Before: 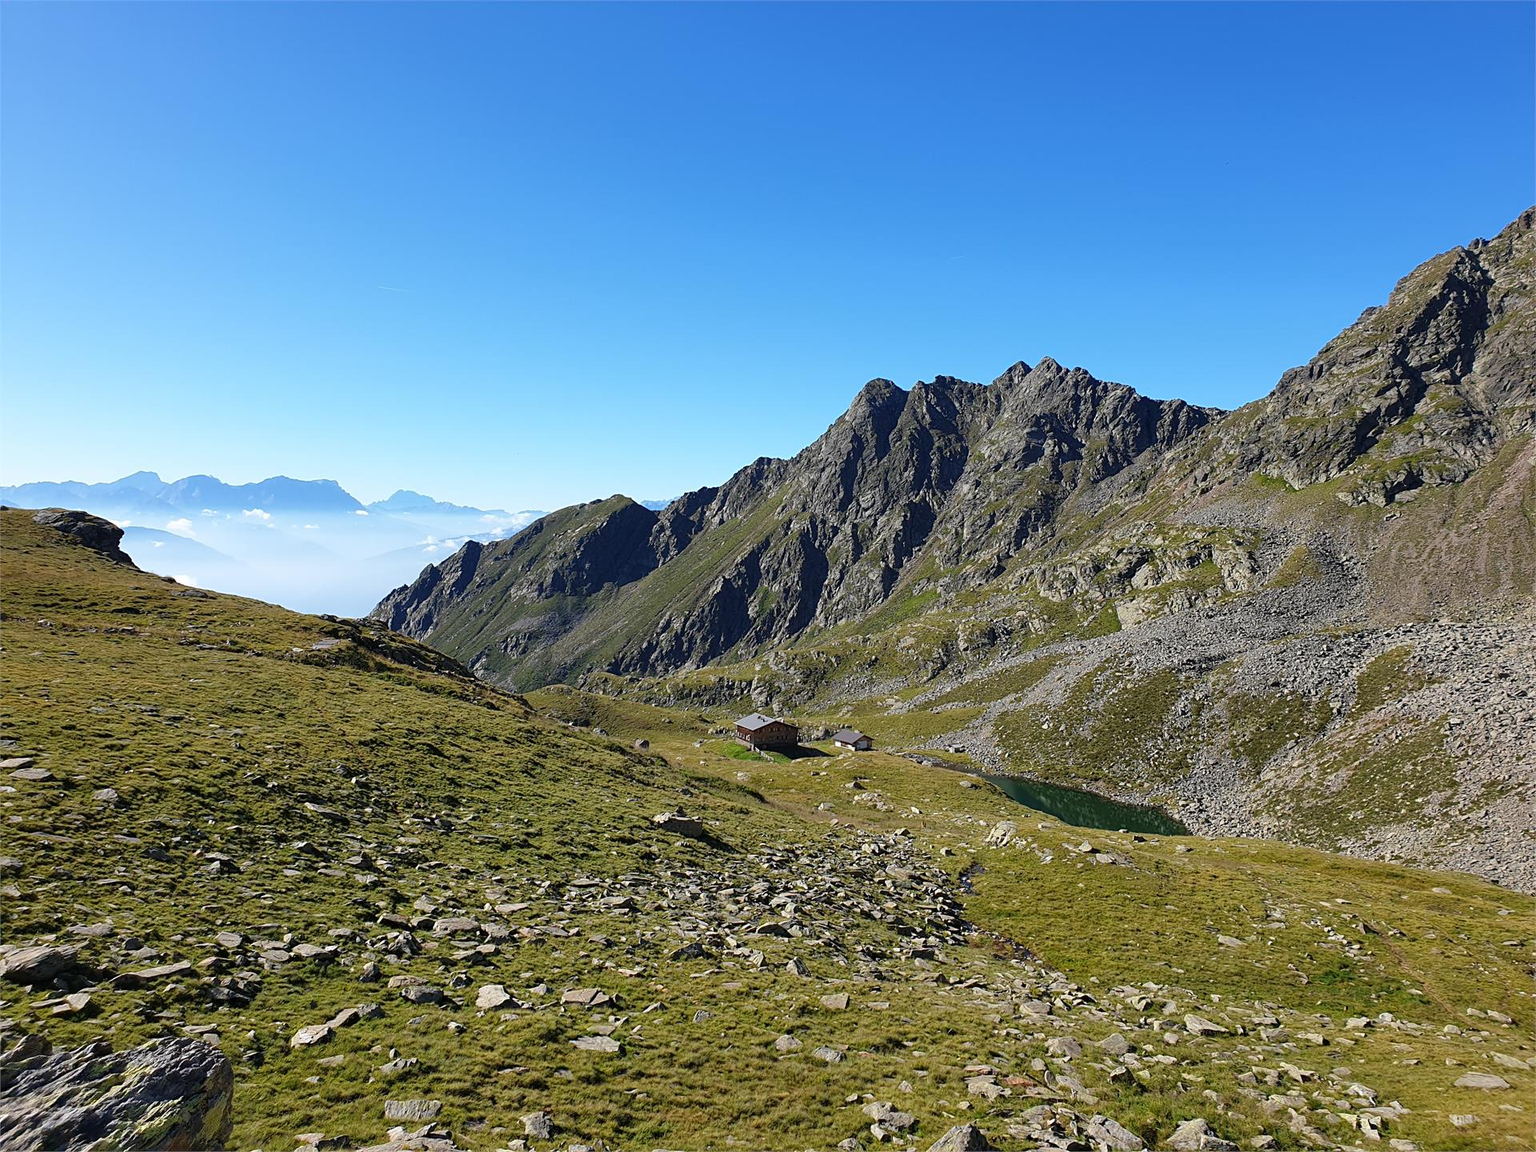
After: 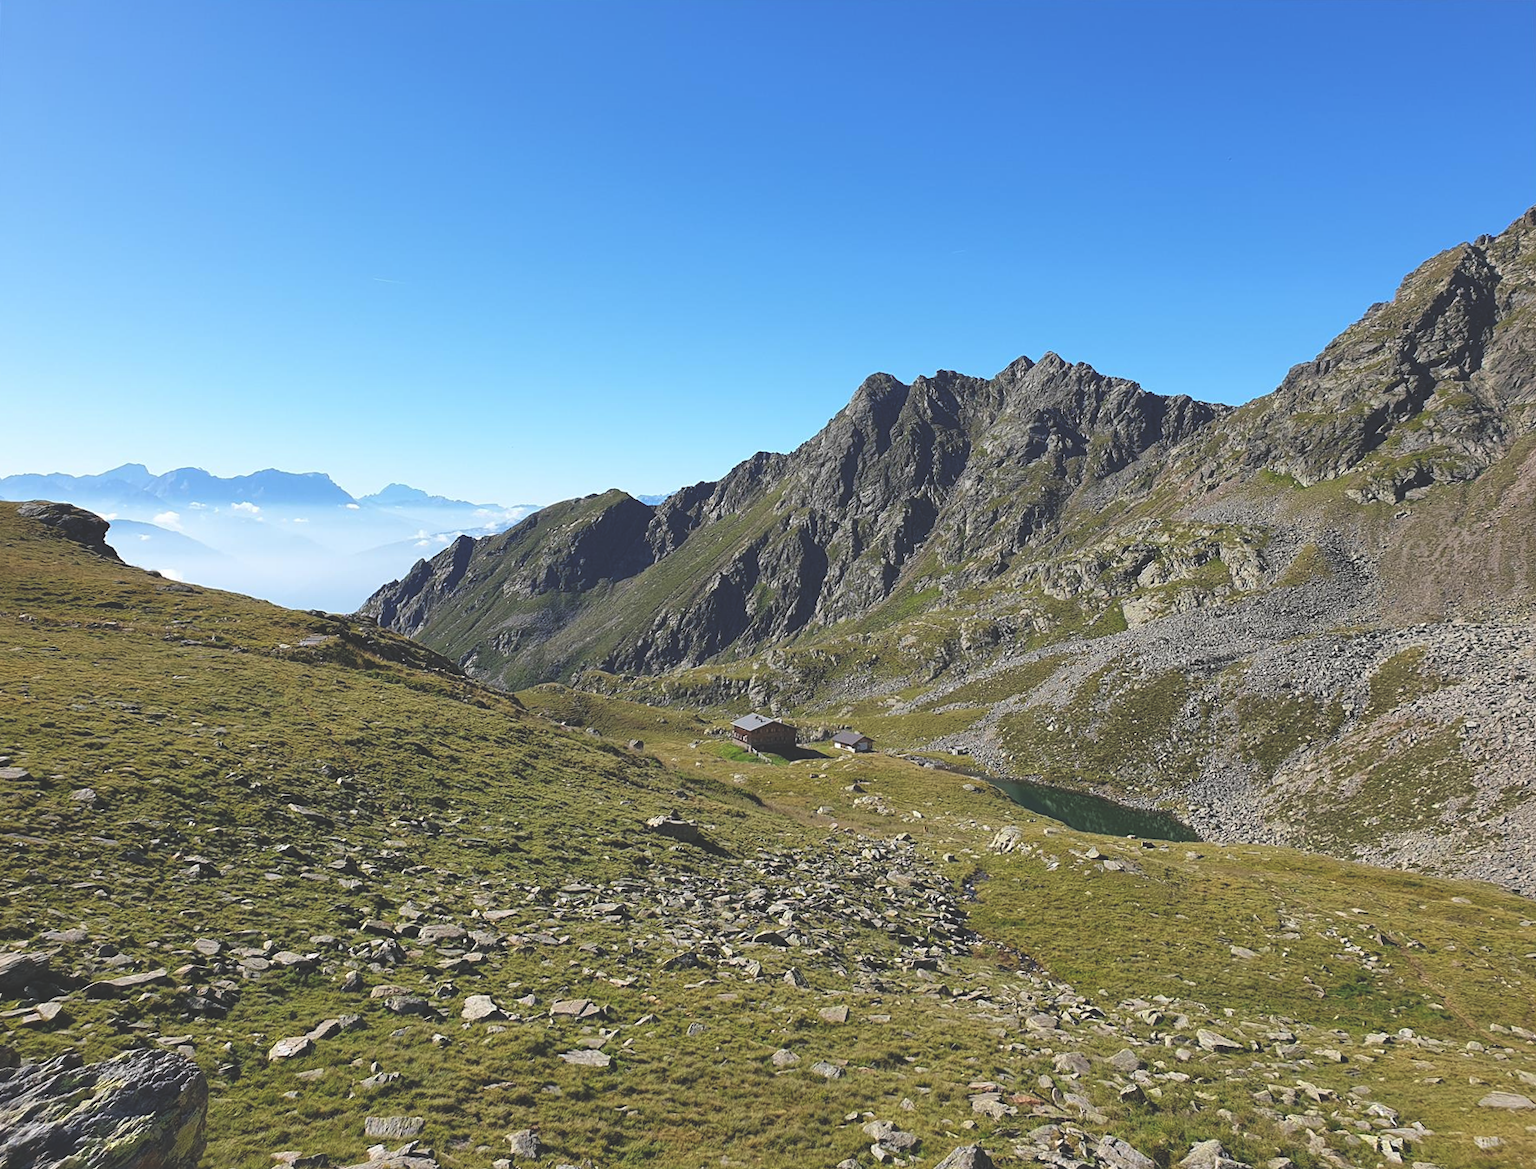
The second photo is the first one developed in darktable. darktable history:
exposure: black level correction -0.028, compensate highlight preservation false
rotate and perspective: rotation 0.226°, lens shift (vertical) -0.042, crop left 0.023, crop right 0.982, crop top 0.006, crop bottom 0.994
